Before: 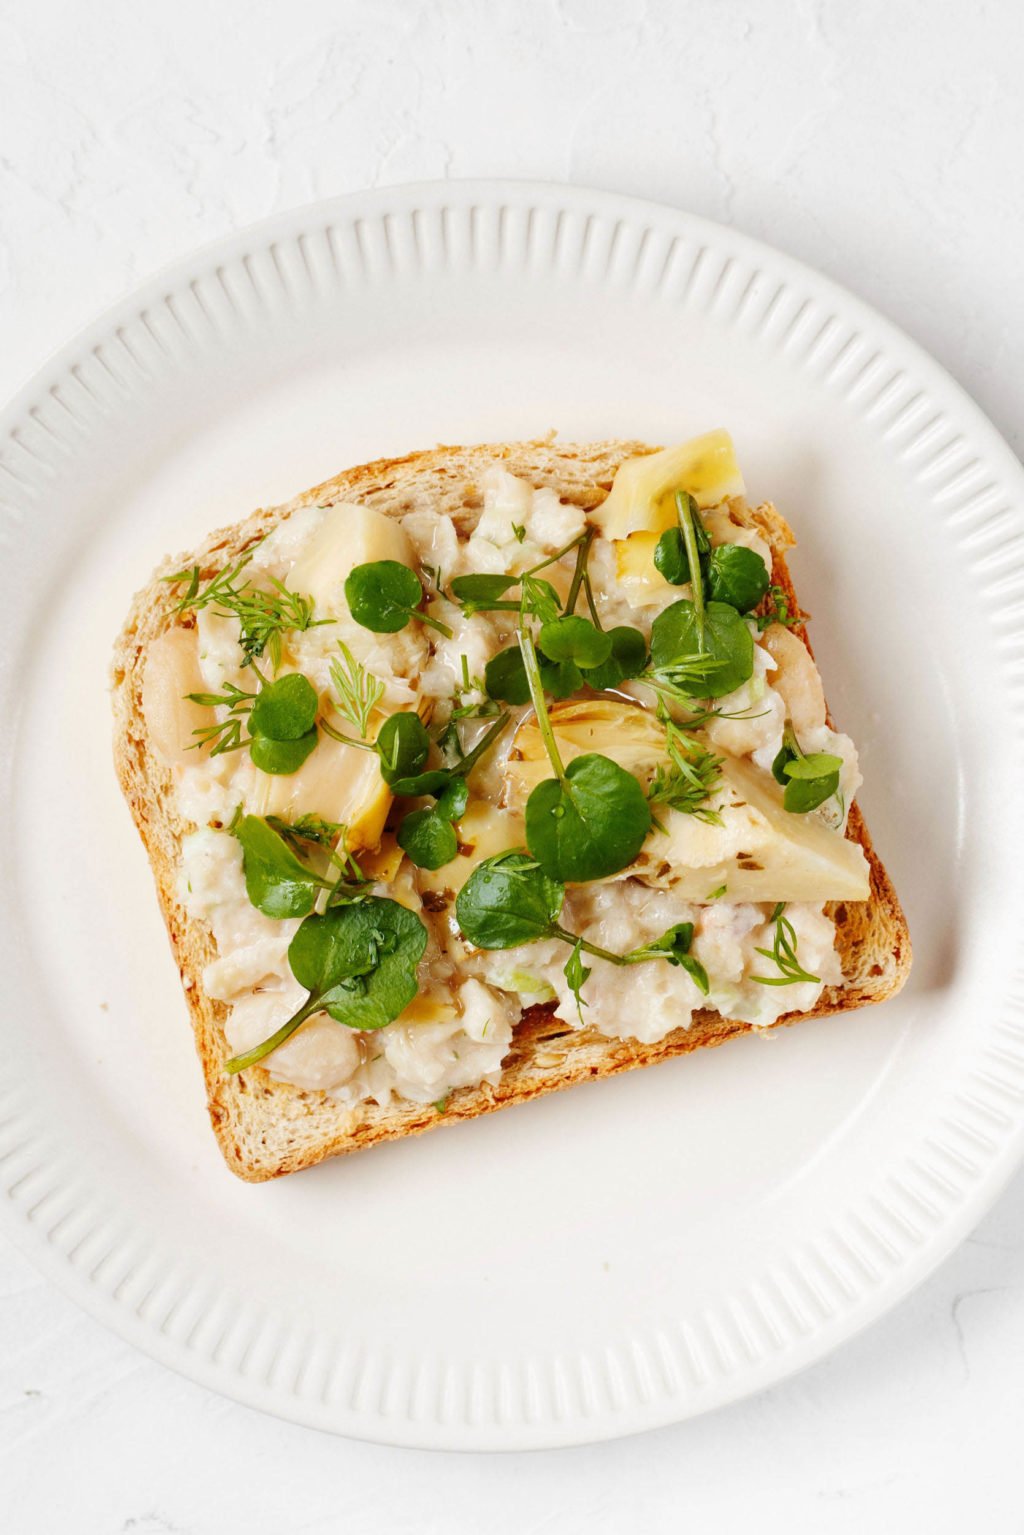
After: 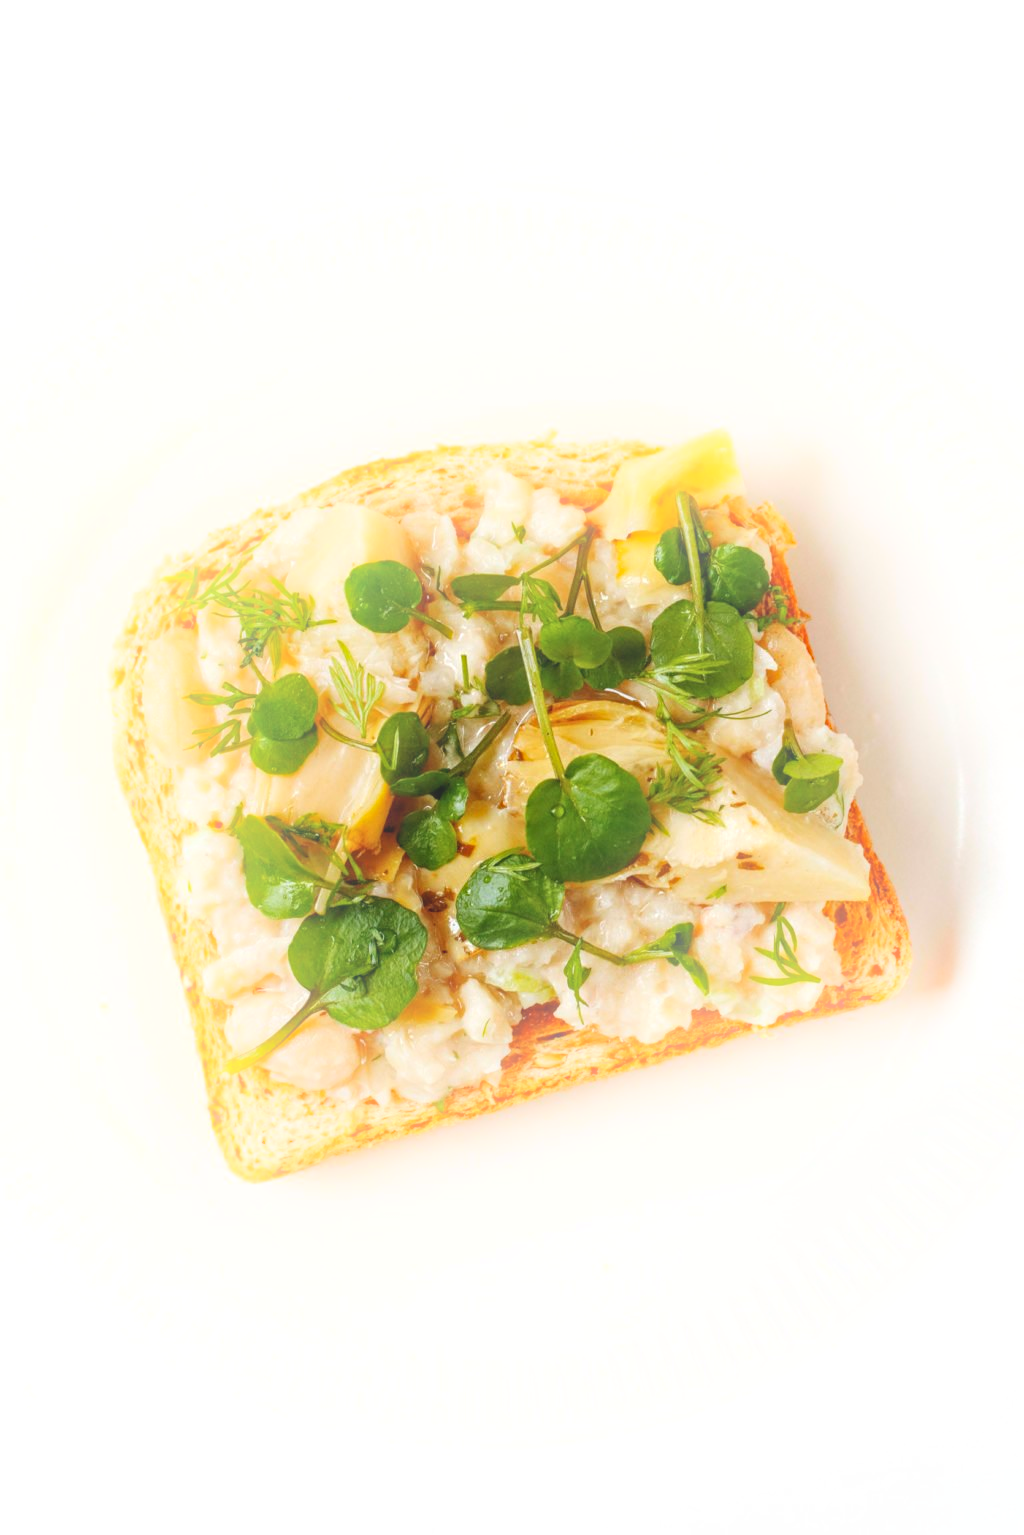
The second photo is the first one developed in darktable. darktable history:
bloom: on, module defaults
local contrast: detail 130%
haze removal: compatibility mode true, adaptive false
exposure: exposure 0.081 EV, compensate highlight preservation false
